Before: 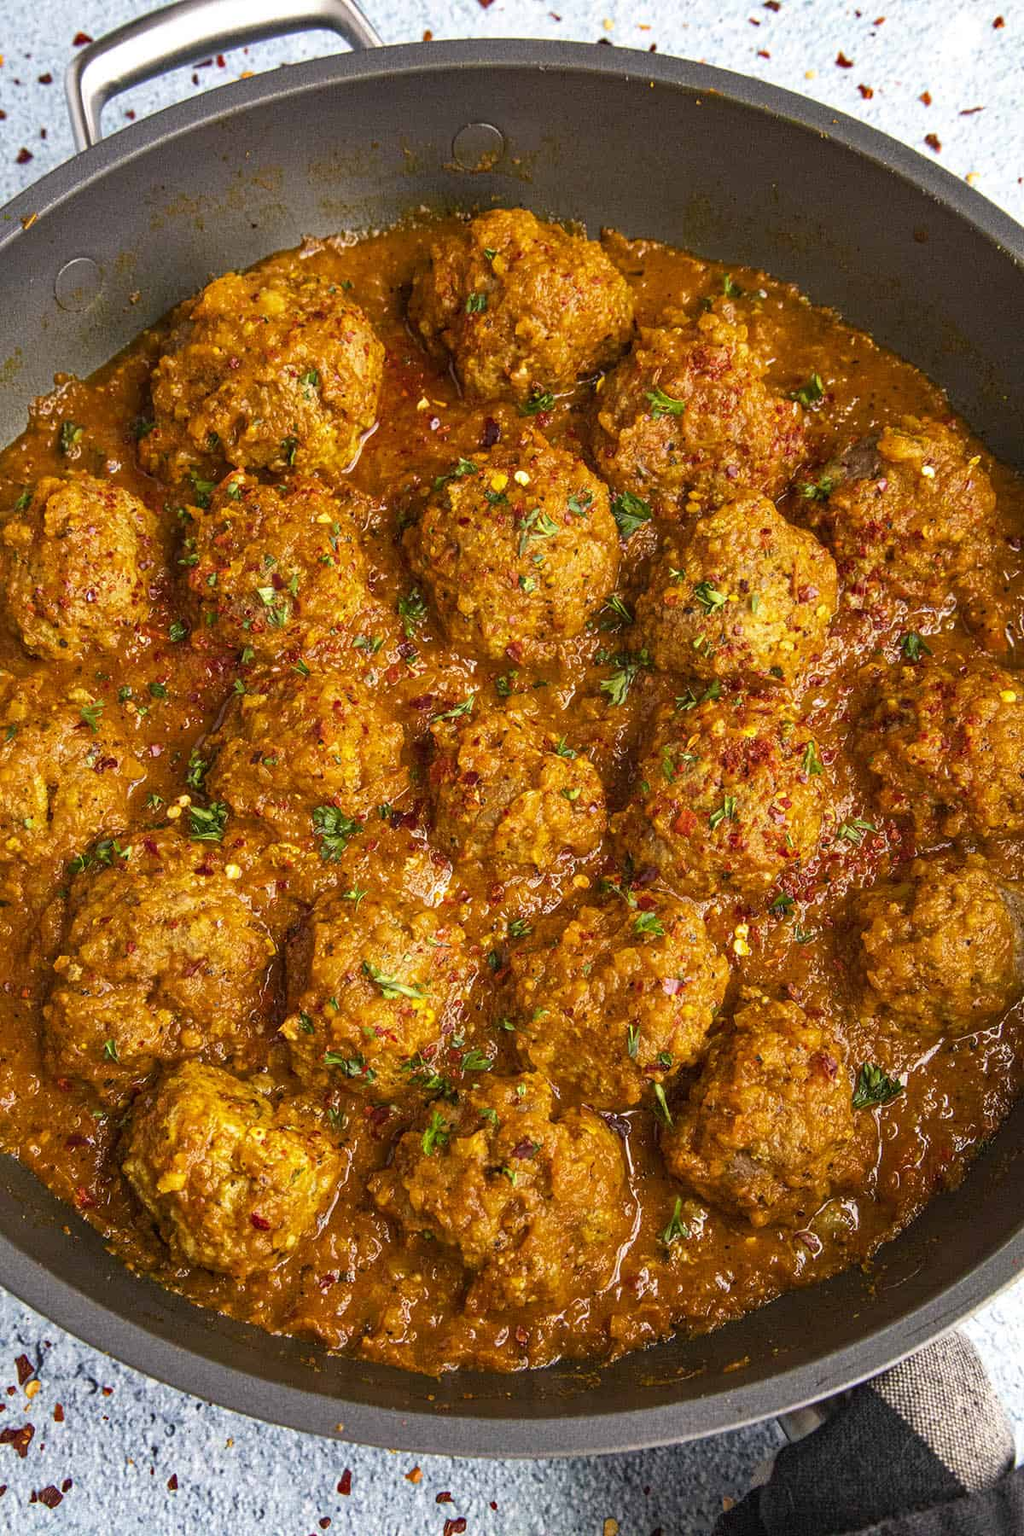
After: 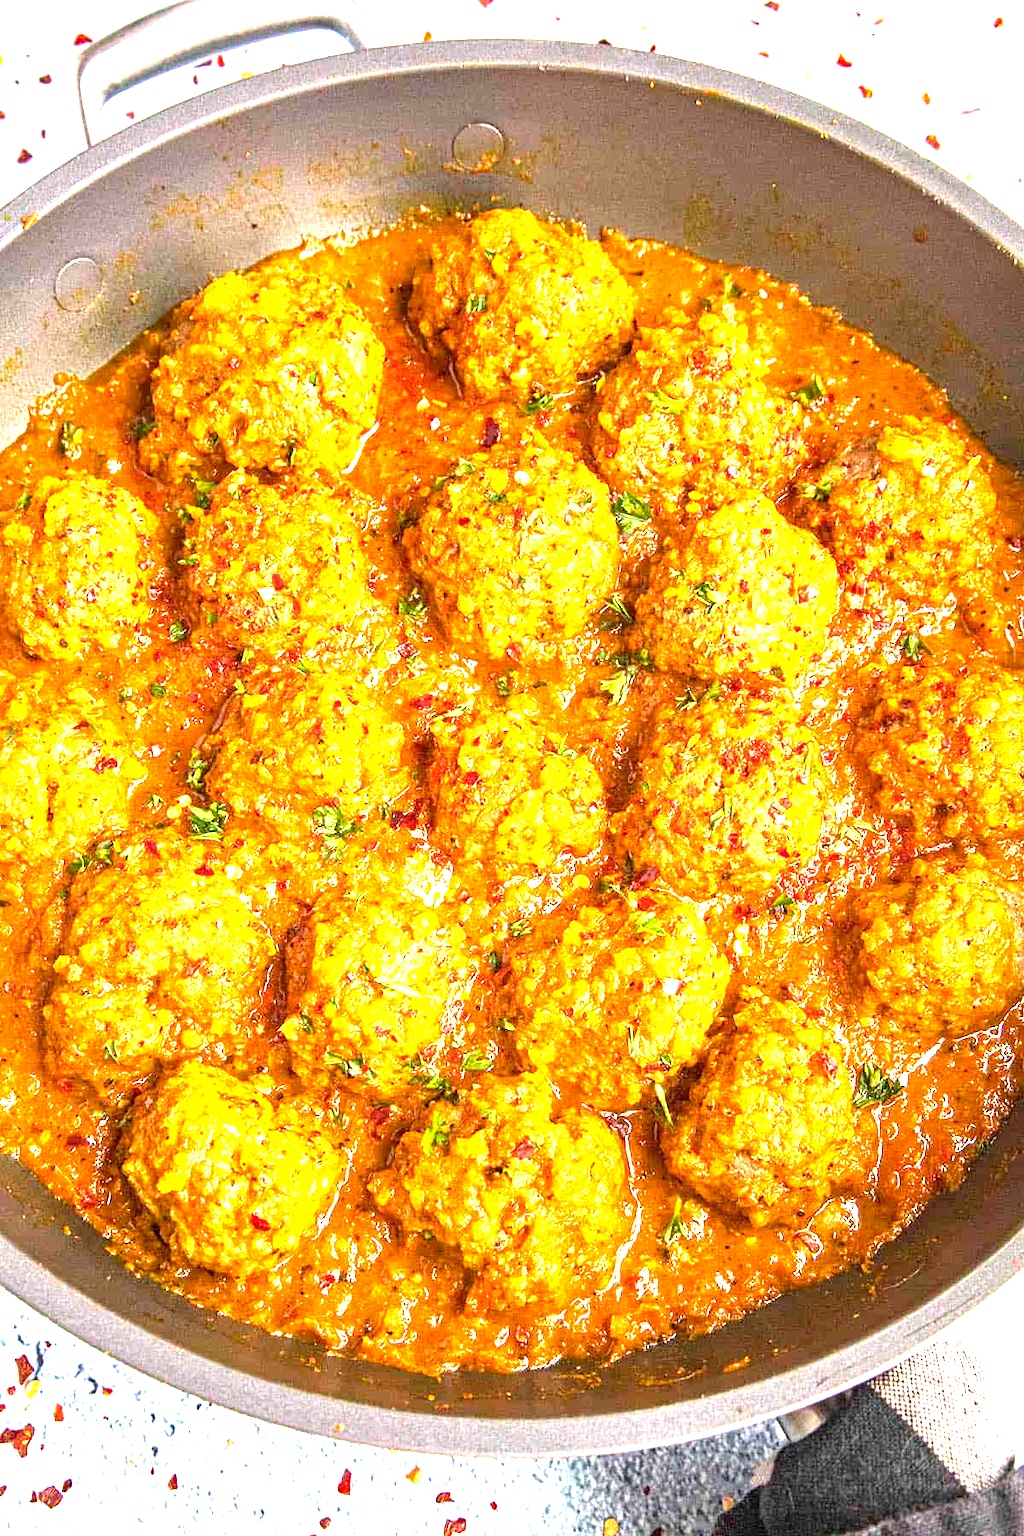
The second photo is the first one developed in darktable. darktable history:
exposure: exposure 2.279 EV, compensate highlight preservation false
